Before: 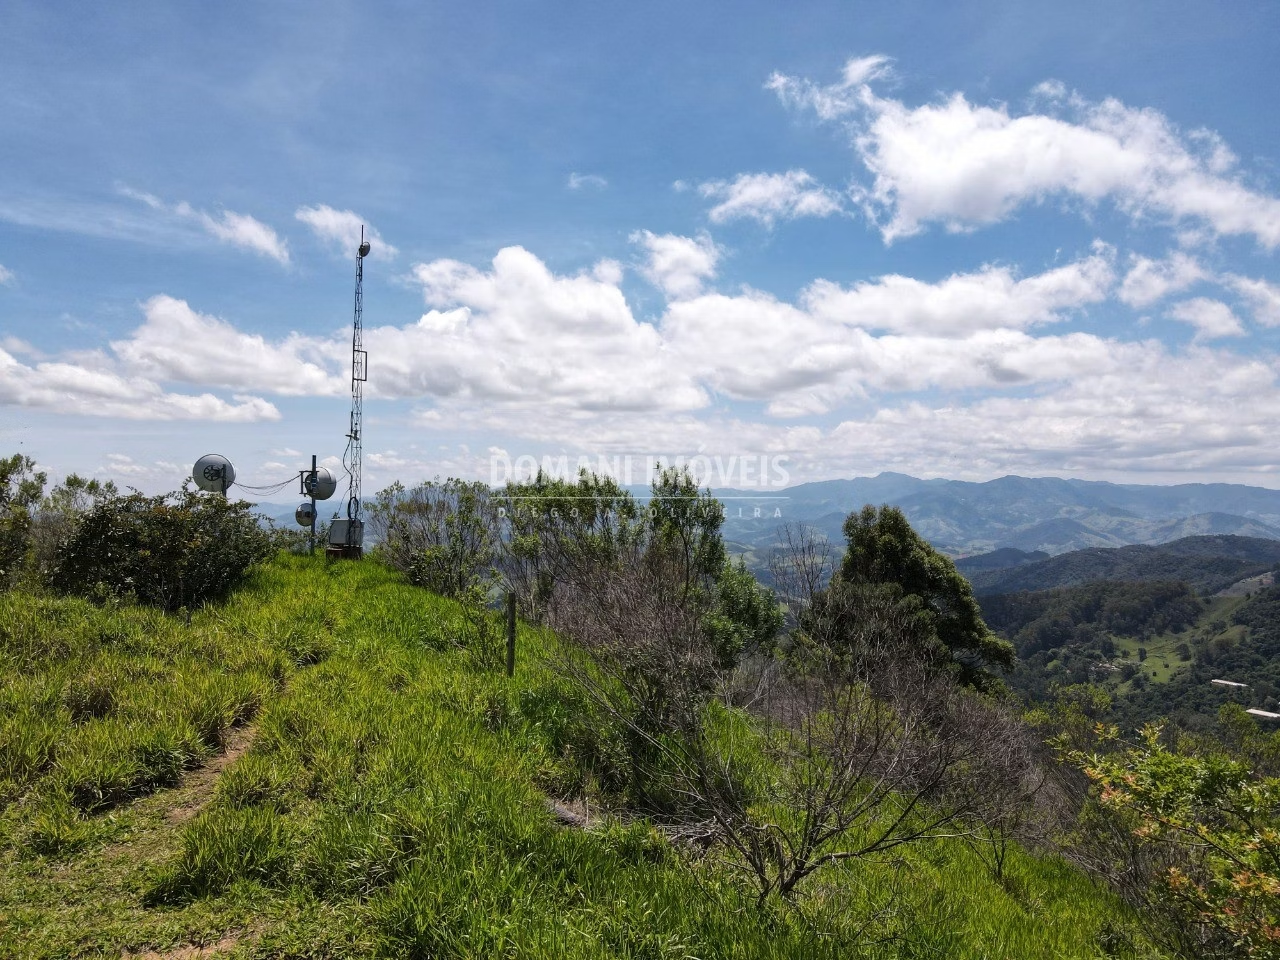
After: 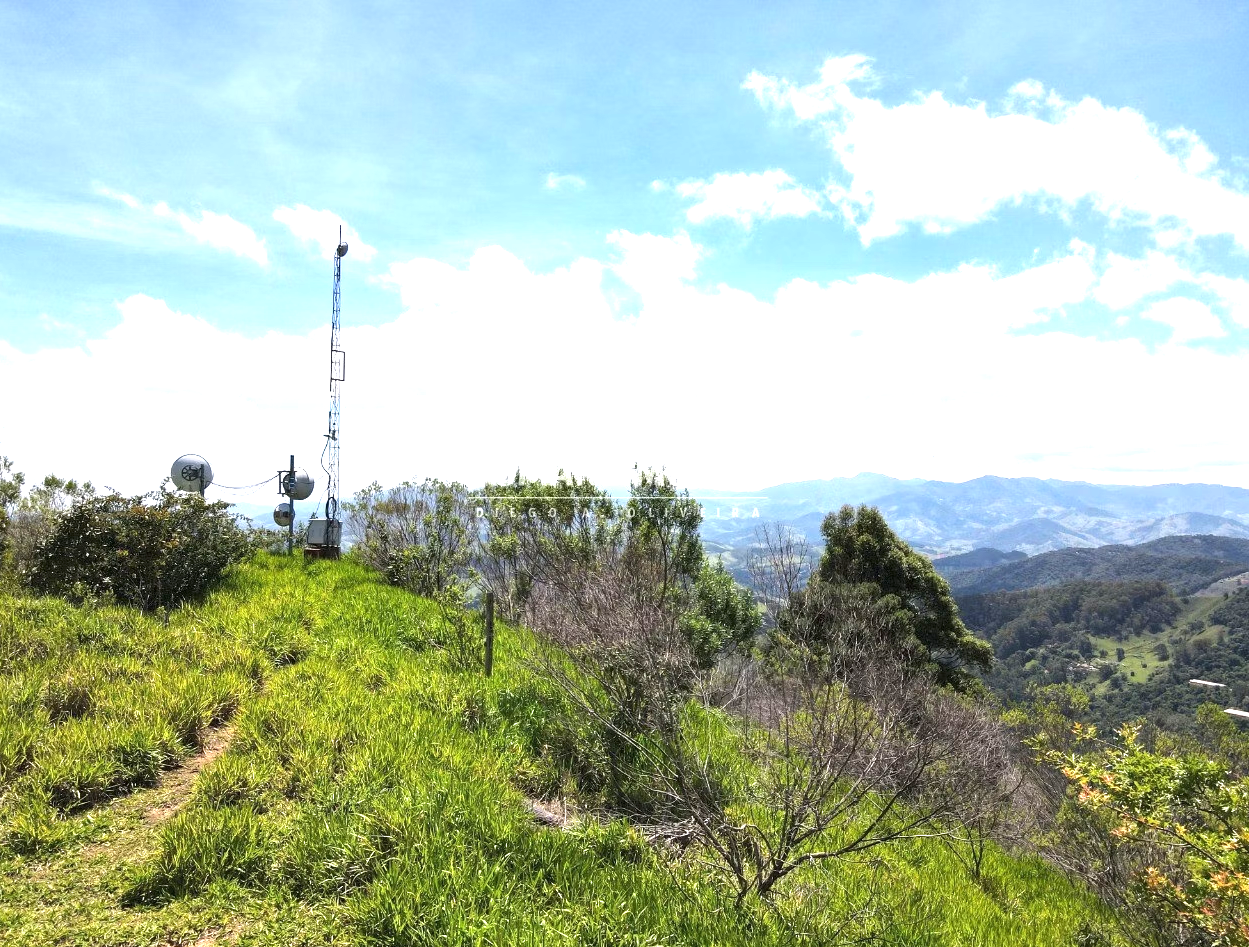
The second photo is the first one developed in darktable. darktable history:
crop and rotate: left 1.774%, right 0.633%, bottom 1.28%
exposure: black level correction 0, exposure 1.379 EV, compensate exposure bias true, compensate highlight preservation false
